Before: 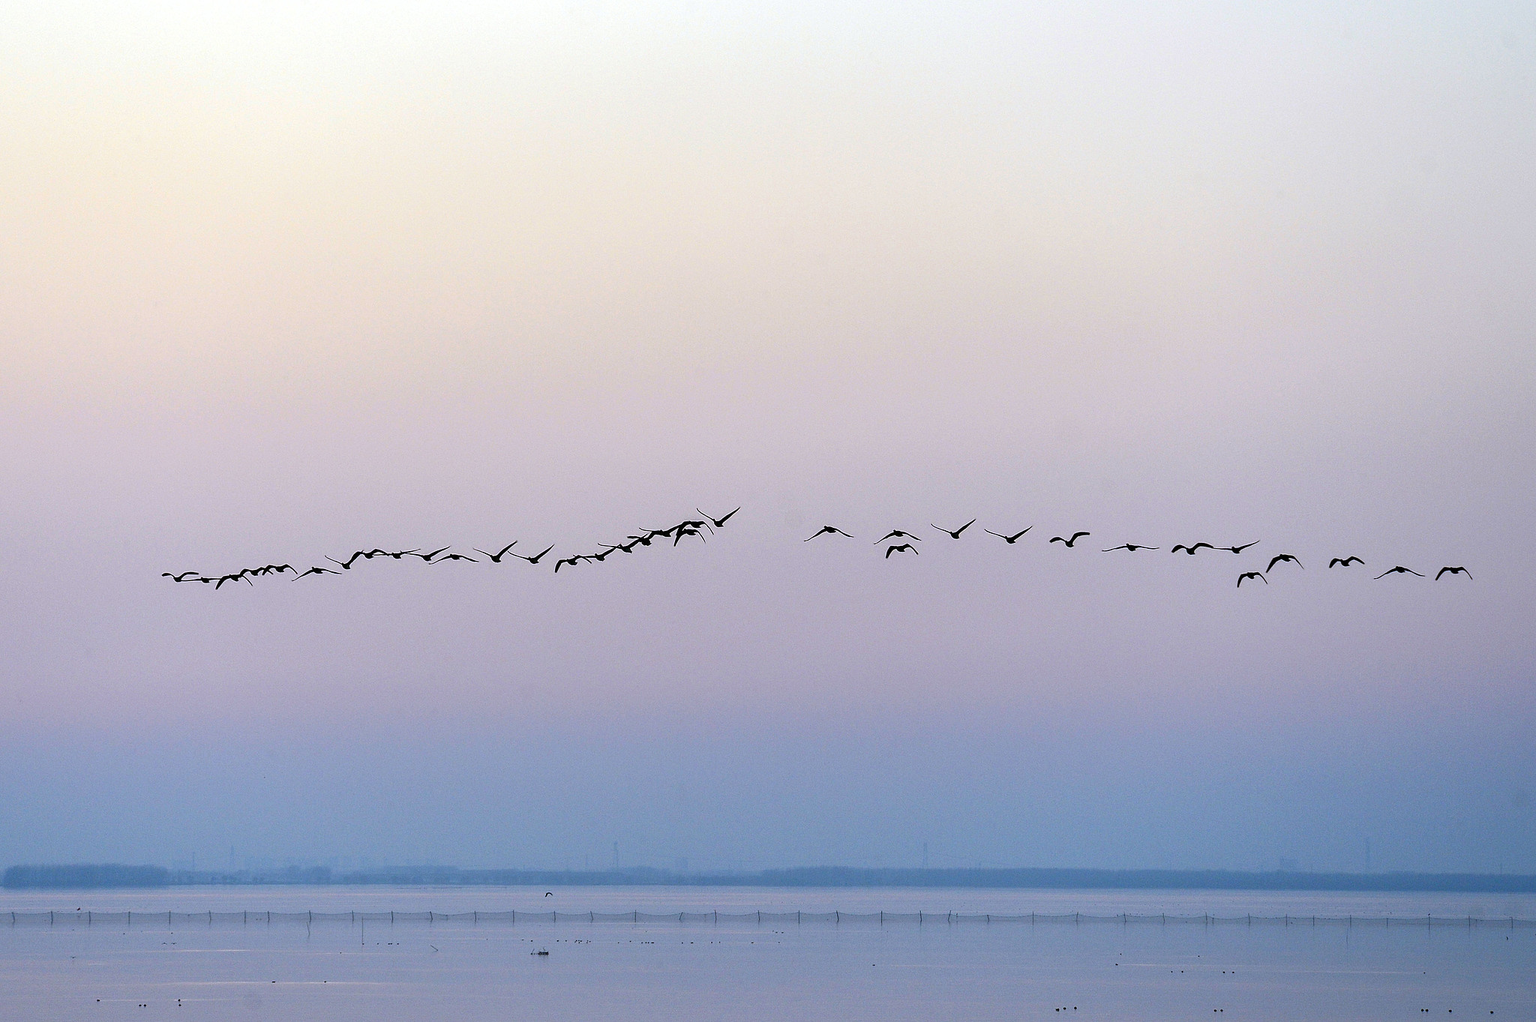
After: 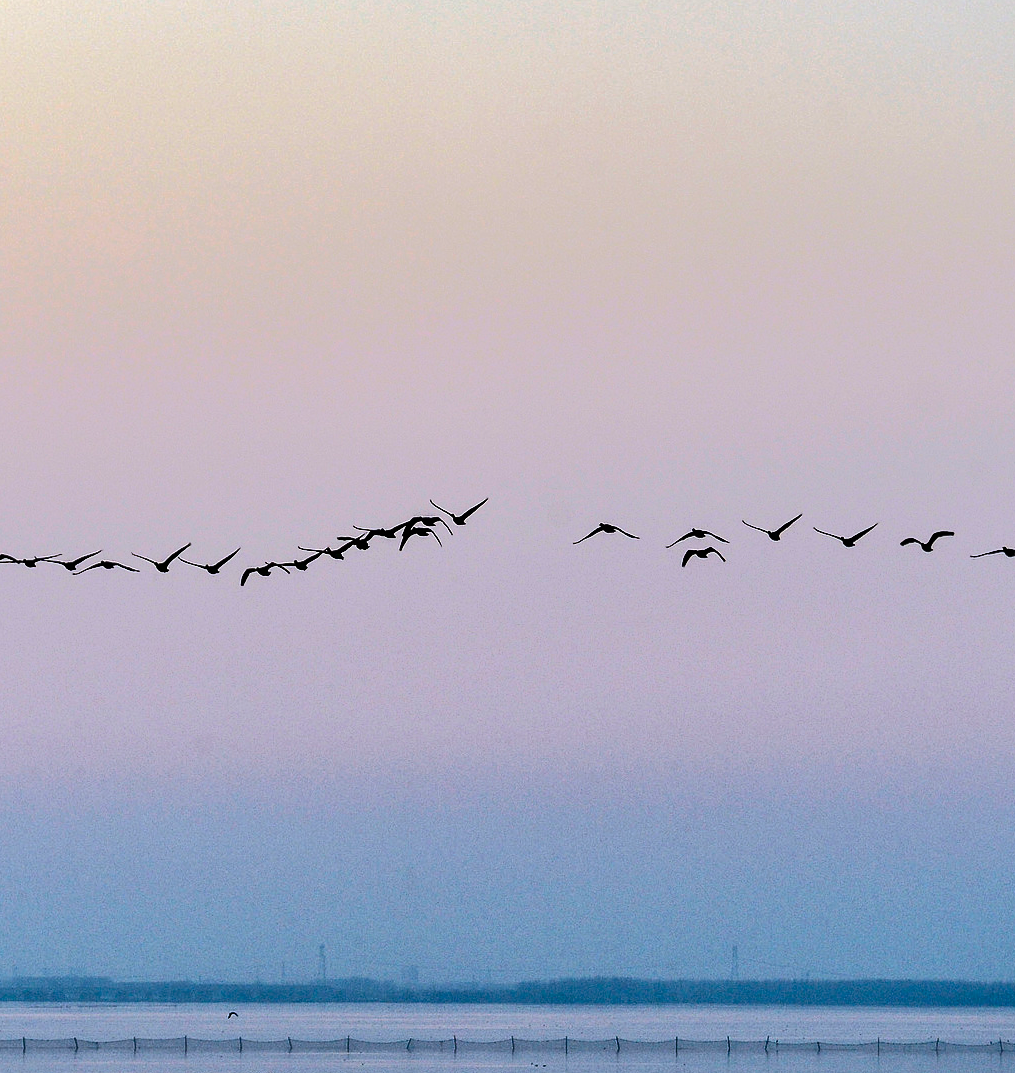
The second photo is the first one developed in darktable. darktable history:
shadows and highlights: white point adjustment 0.029, soften with gaussian
tone curve: curves: ch0 [(0, 0) (0.003, 0.006) (0.011, 0.006) (0.025, 0.008) (0.044, 0.014) (0.069, 0.02) (0.1, 0.025) (0.136, 0.037) (0.177, 0.053) (0.224, 0.086) (0.277, 0.13) (0.335, 0.189) (0.399, 0.253) (0.468, 0.375) (0.543, 0.521) (0.623, 0.671) (0.709, 0.789) (0.801, 0.841) (0.898, 0.889) (1, 1)], color space Lab, independent channels, preserve colors none
crop and rotate: angle 0.018°, left 24.385%, top 13.076%, right 25.992%, bottom 8.11%
